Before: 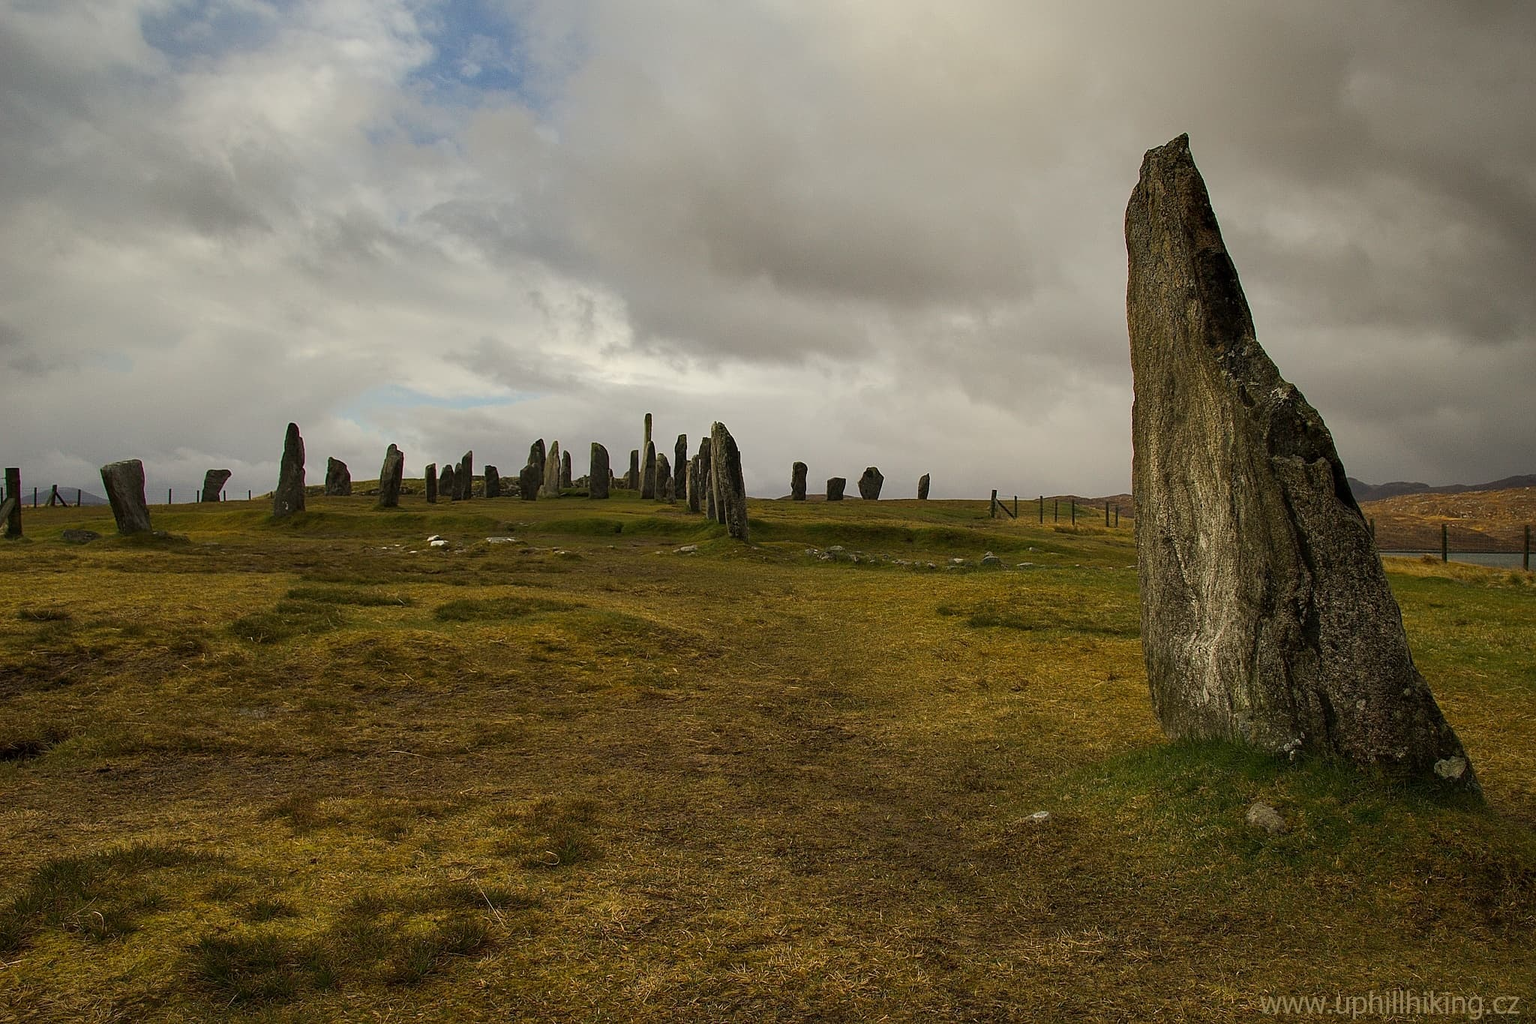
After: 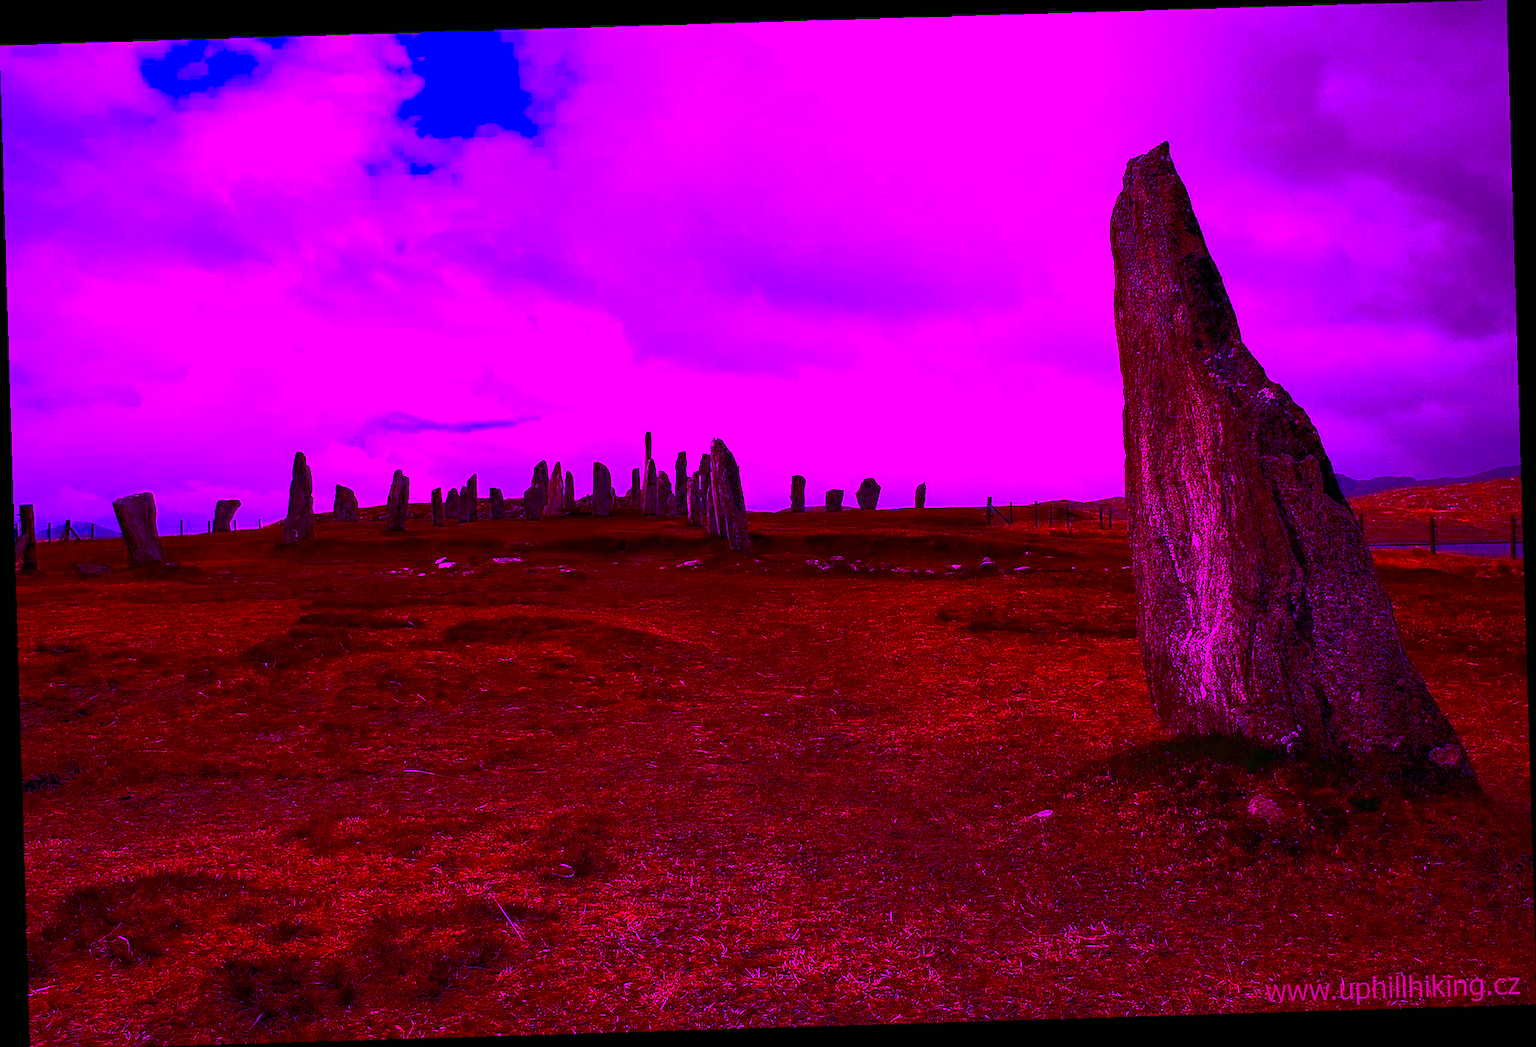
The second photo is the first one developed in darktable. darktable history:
color correction: highlights a* 1.59, highlights b* -1.7, saturation 2.48
sharpen: amount 0.2
contrast brightness saturation: brightness -0.52
crop: bottom 0.071%
color calibration: illuminant custom, x 0.379, y 0.481, temperature 4443.07 K
rotate and perspective: rotation -1.75°, automatic cropping off
tone curve: curves: ch0 [(0, 0) (0.135, 0.09) (0.326, 0.386) (0.489, 0.573) (0.663, 0.749) (0.854, 0.897) (1, 0.974)]; ch1 [(0, 0) (0.366, 0.367) (0.475, 0.453) (0.494, 0.493) (0.504, 0.497) (0.544, 0.569) (0.562, 0.605) (0.622, 0.694) (1, 1)]; ch2 [(0, 0) (0.333, 0.346) (0.375, 0.375) (0.424, 0.43) (0.476, 0.492) (0.502, 0.503) (0.533, 0.534) (0.572, 0.603) (0.605, 0.656) (0.641, 0.709) (1, 1)], color space Lab, independent channels, preserve colors none
color balance rgb: linear chroma grading › global chroma 15%, perceptual saturation grading › global saturation 30%
